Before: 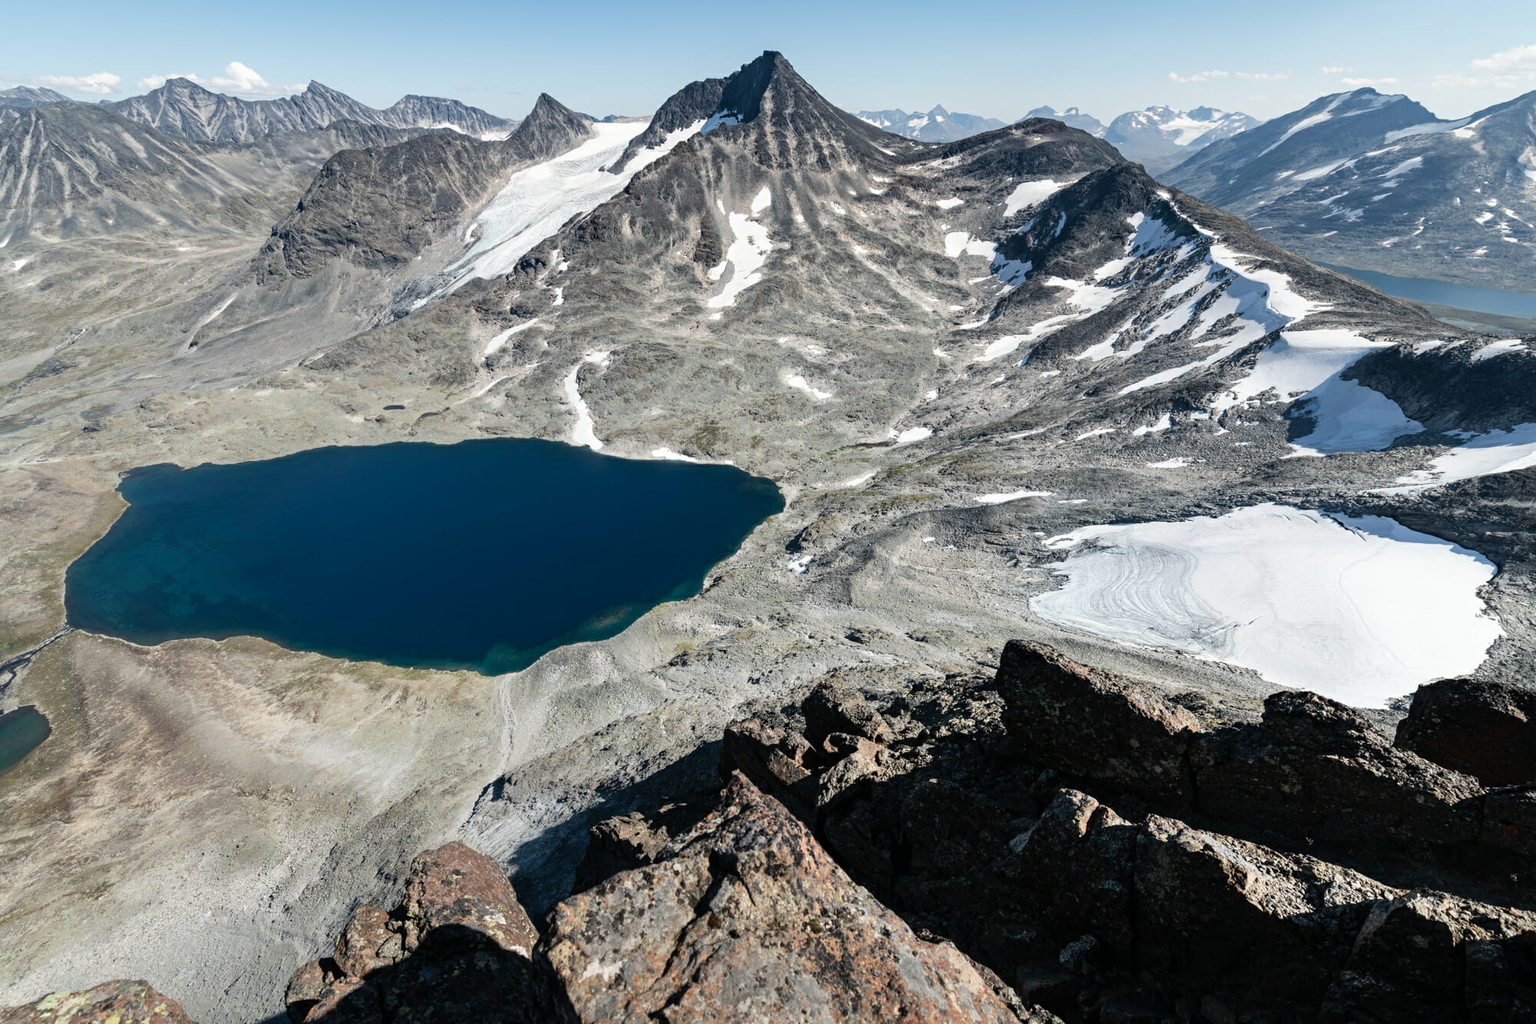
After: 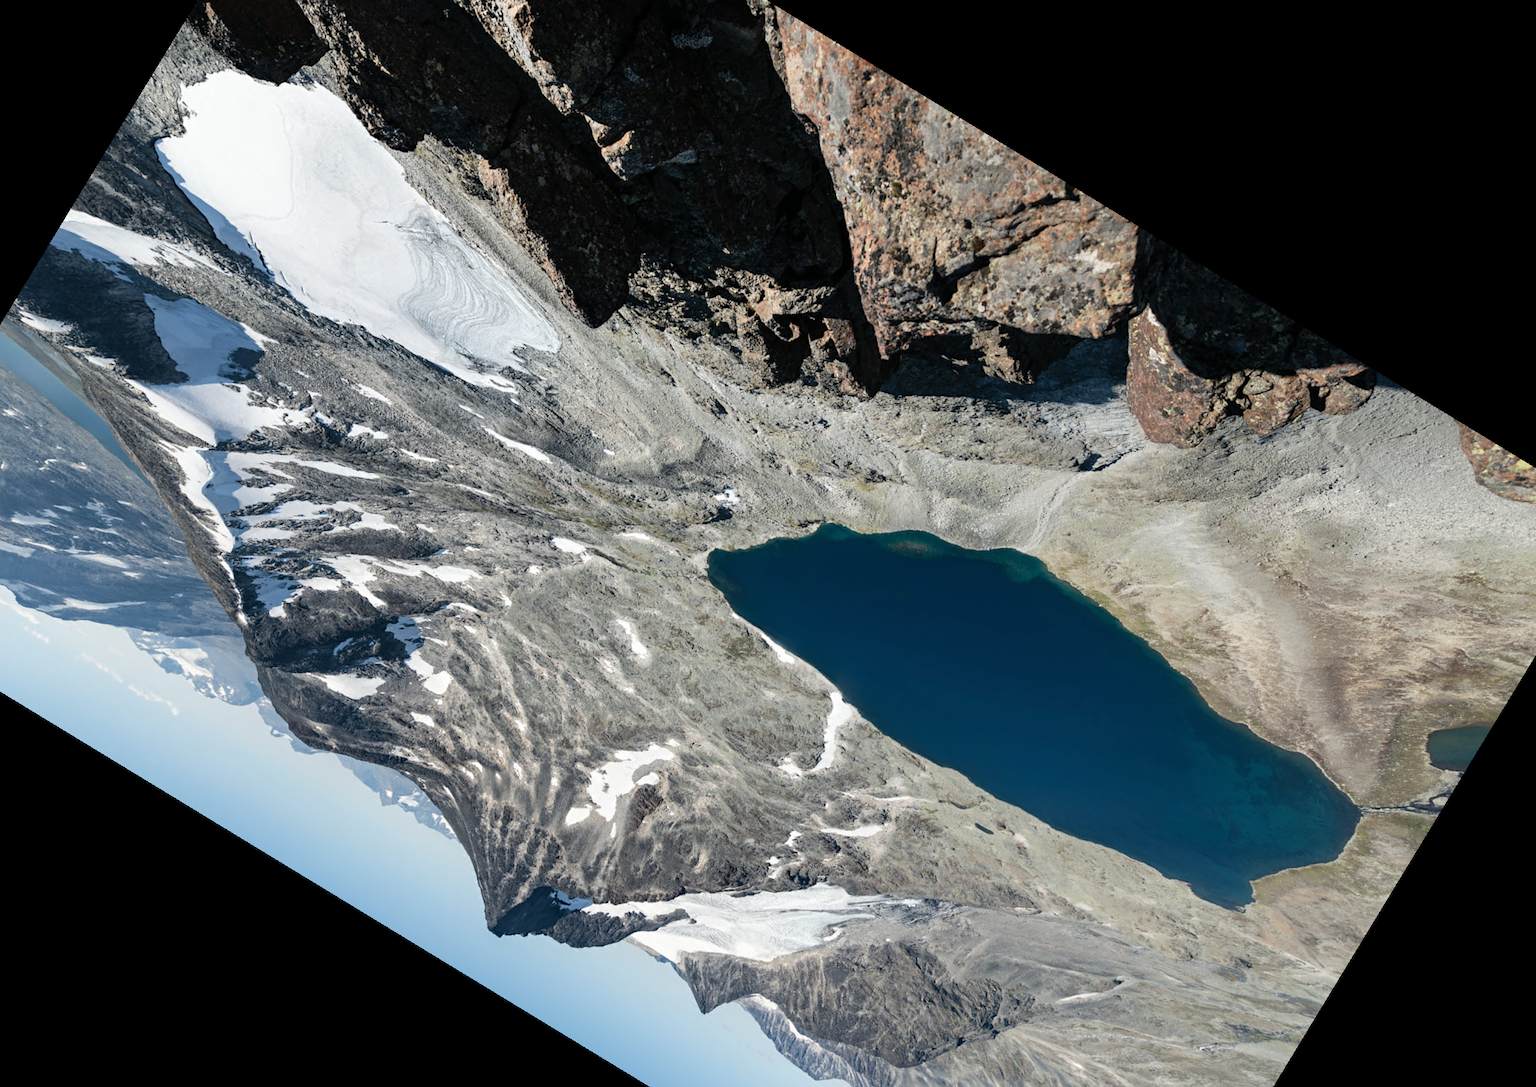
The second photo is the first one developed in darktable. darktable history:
crop and rotate: angle 148.68°, left 9.111%, top 15.603%, right 4.588%, bottom 17.041%
shadows and highlights: radius 125.46, shadows 21.19, highlights -21.19, low approximation 0.01
